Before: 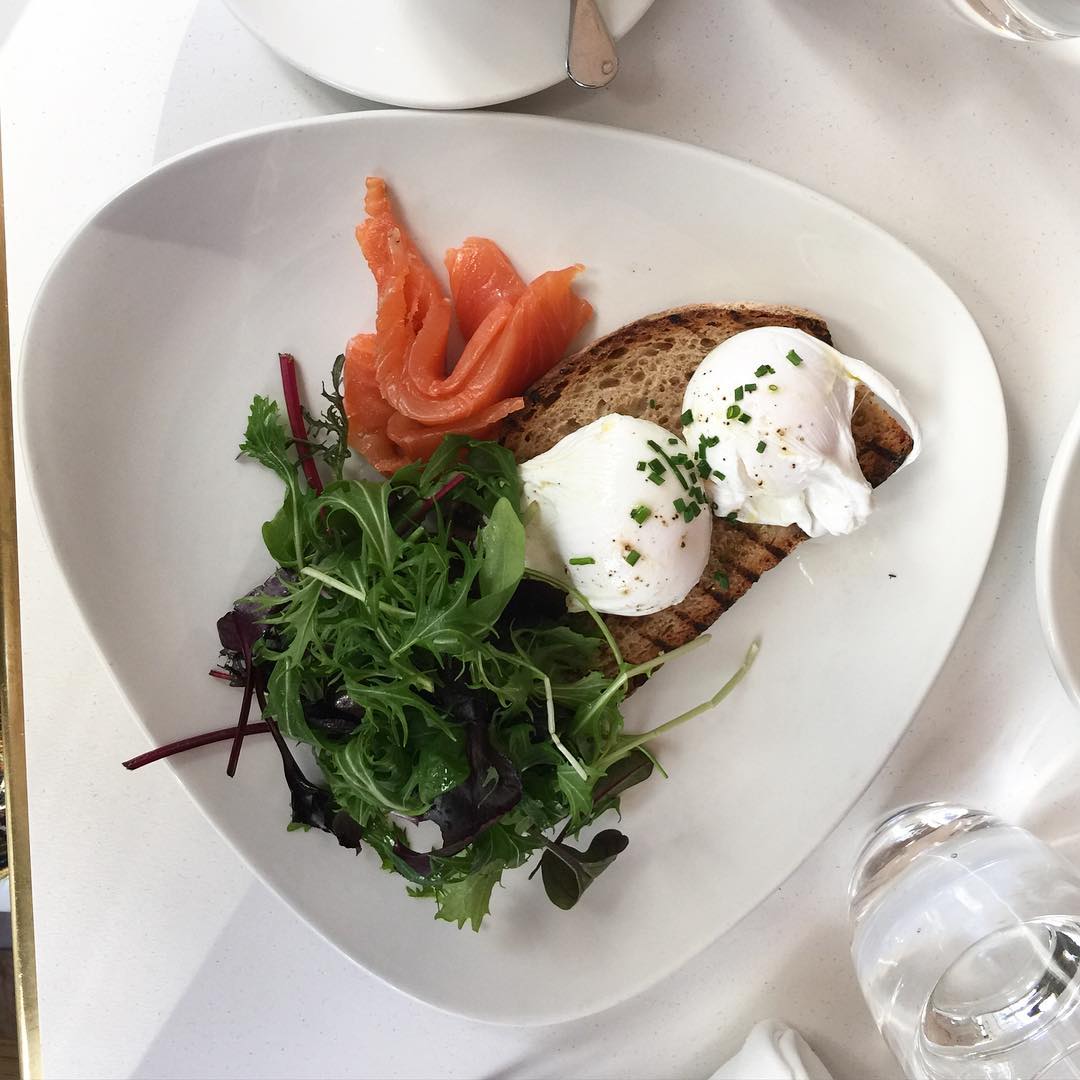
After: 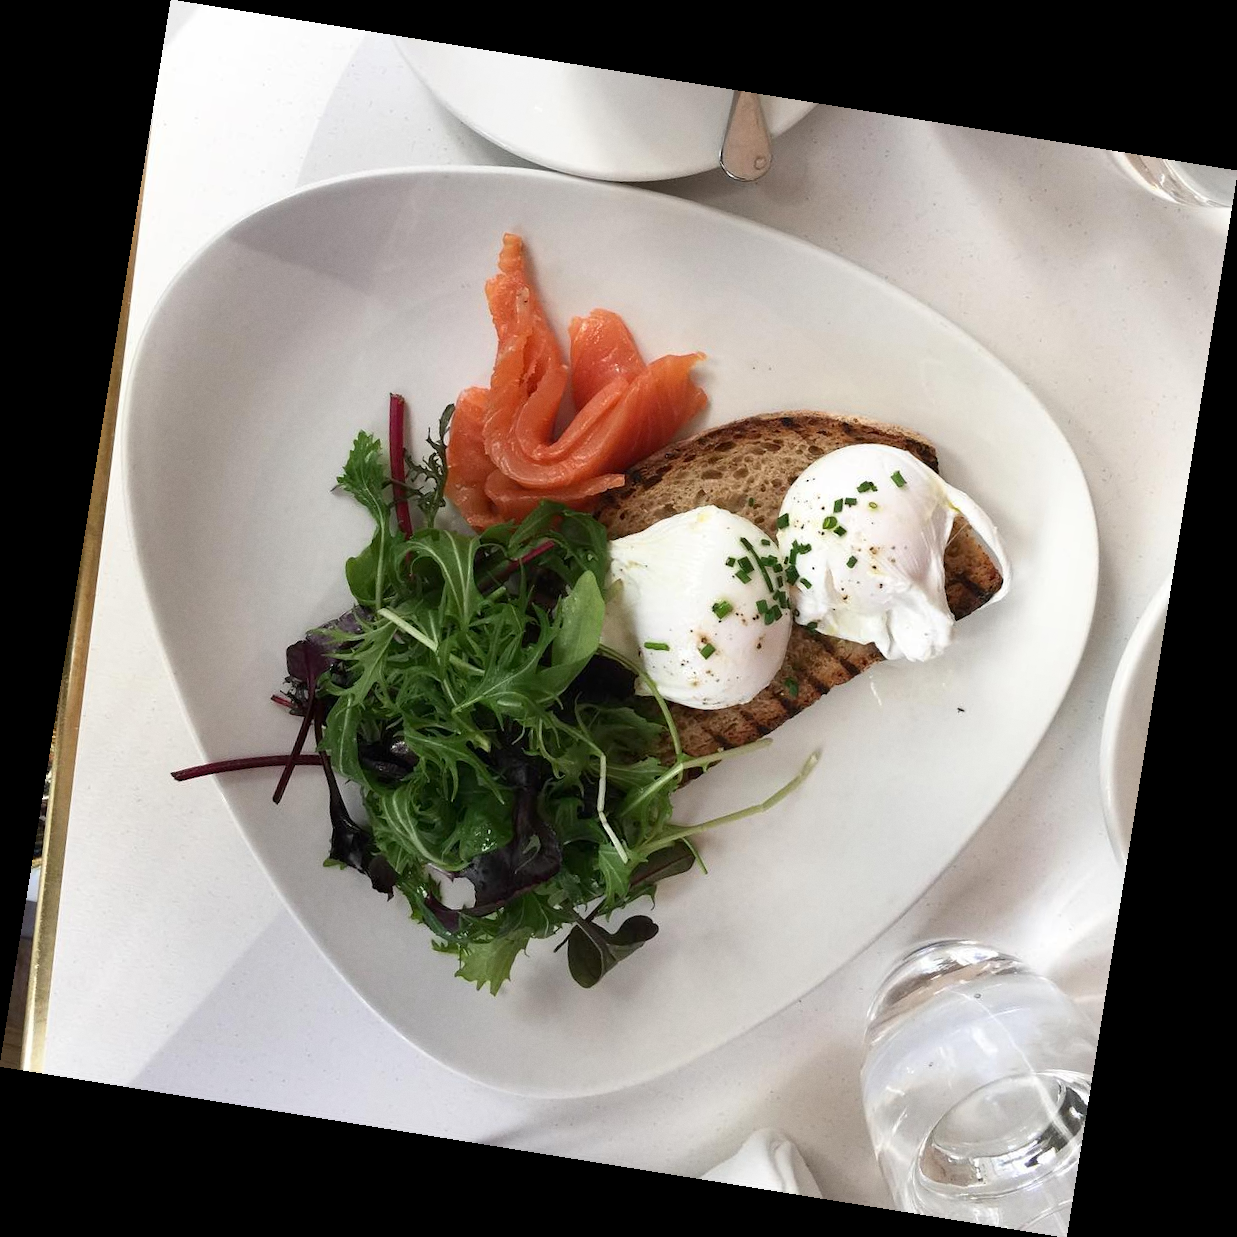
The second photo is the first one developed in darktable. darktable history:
grain: coarseness 0.09 ISO, strength 10%
exposure: black level correction 0.001, compensate highlight preservation false
rotate and perspective: rotation 9.12°, automatic cropping off
